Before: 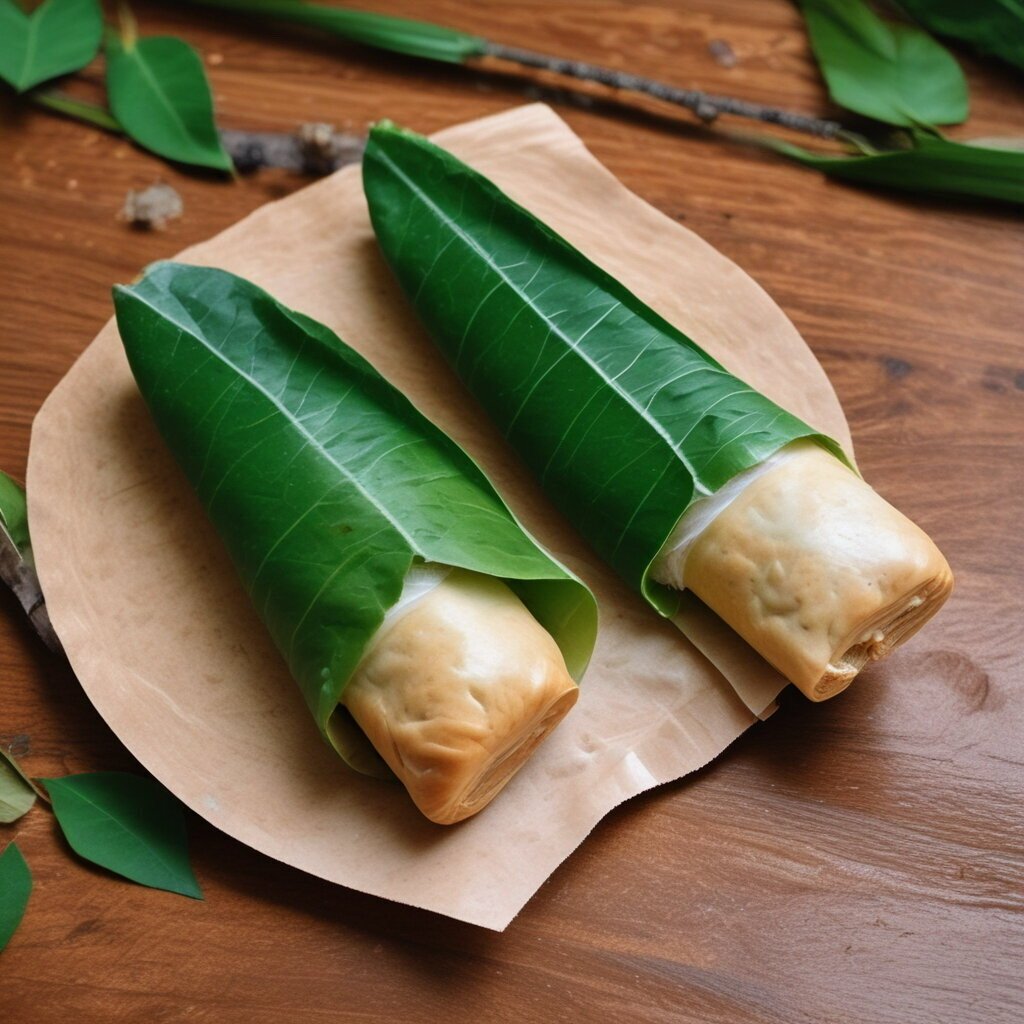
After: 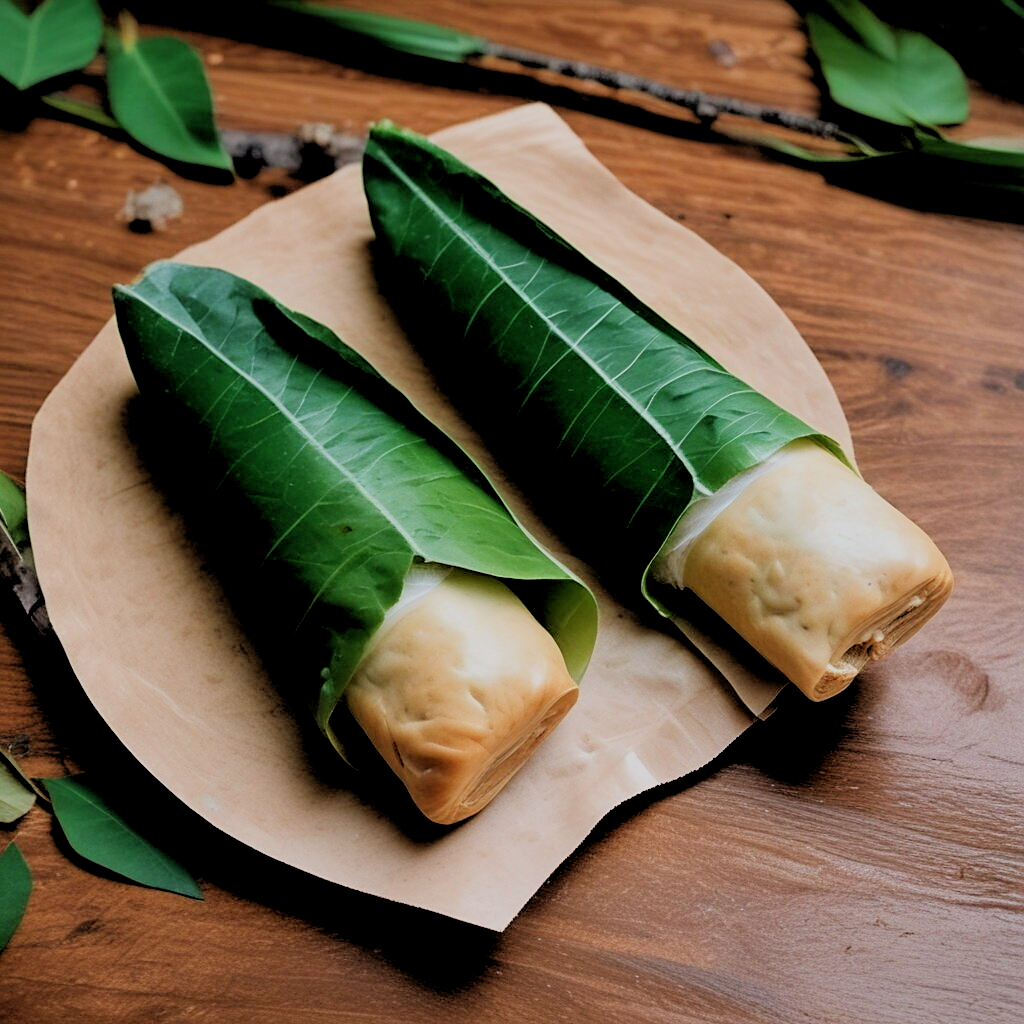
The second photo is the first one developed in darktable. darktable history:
sharpen: radius 1.864, amount 0.398, threshold 1.271
rgb levels: levels [[0.029, 0.461, 0.922], [0, 0.5, 1], [0, 0.5, 1]]
filmic rgb: black relative exposure -7.65 EV, white relative exposure 4.56 EV, hardness 3.61, contrast 1.05
